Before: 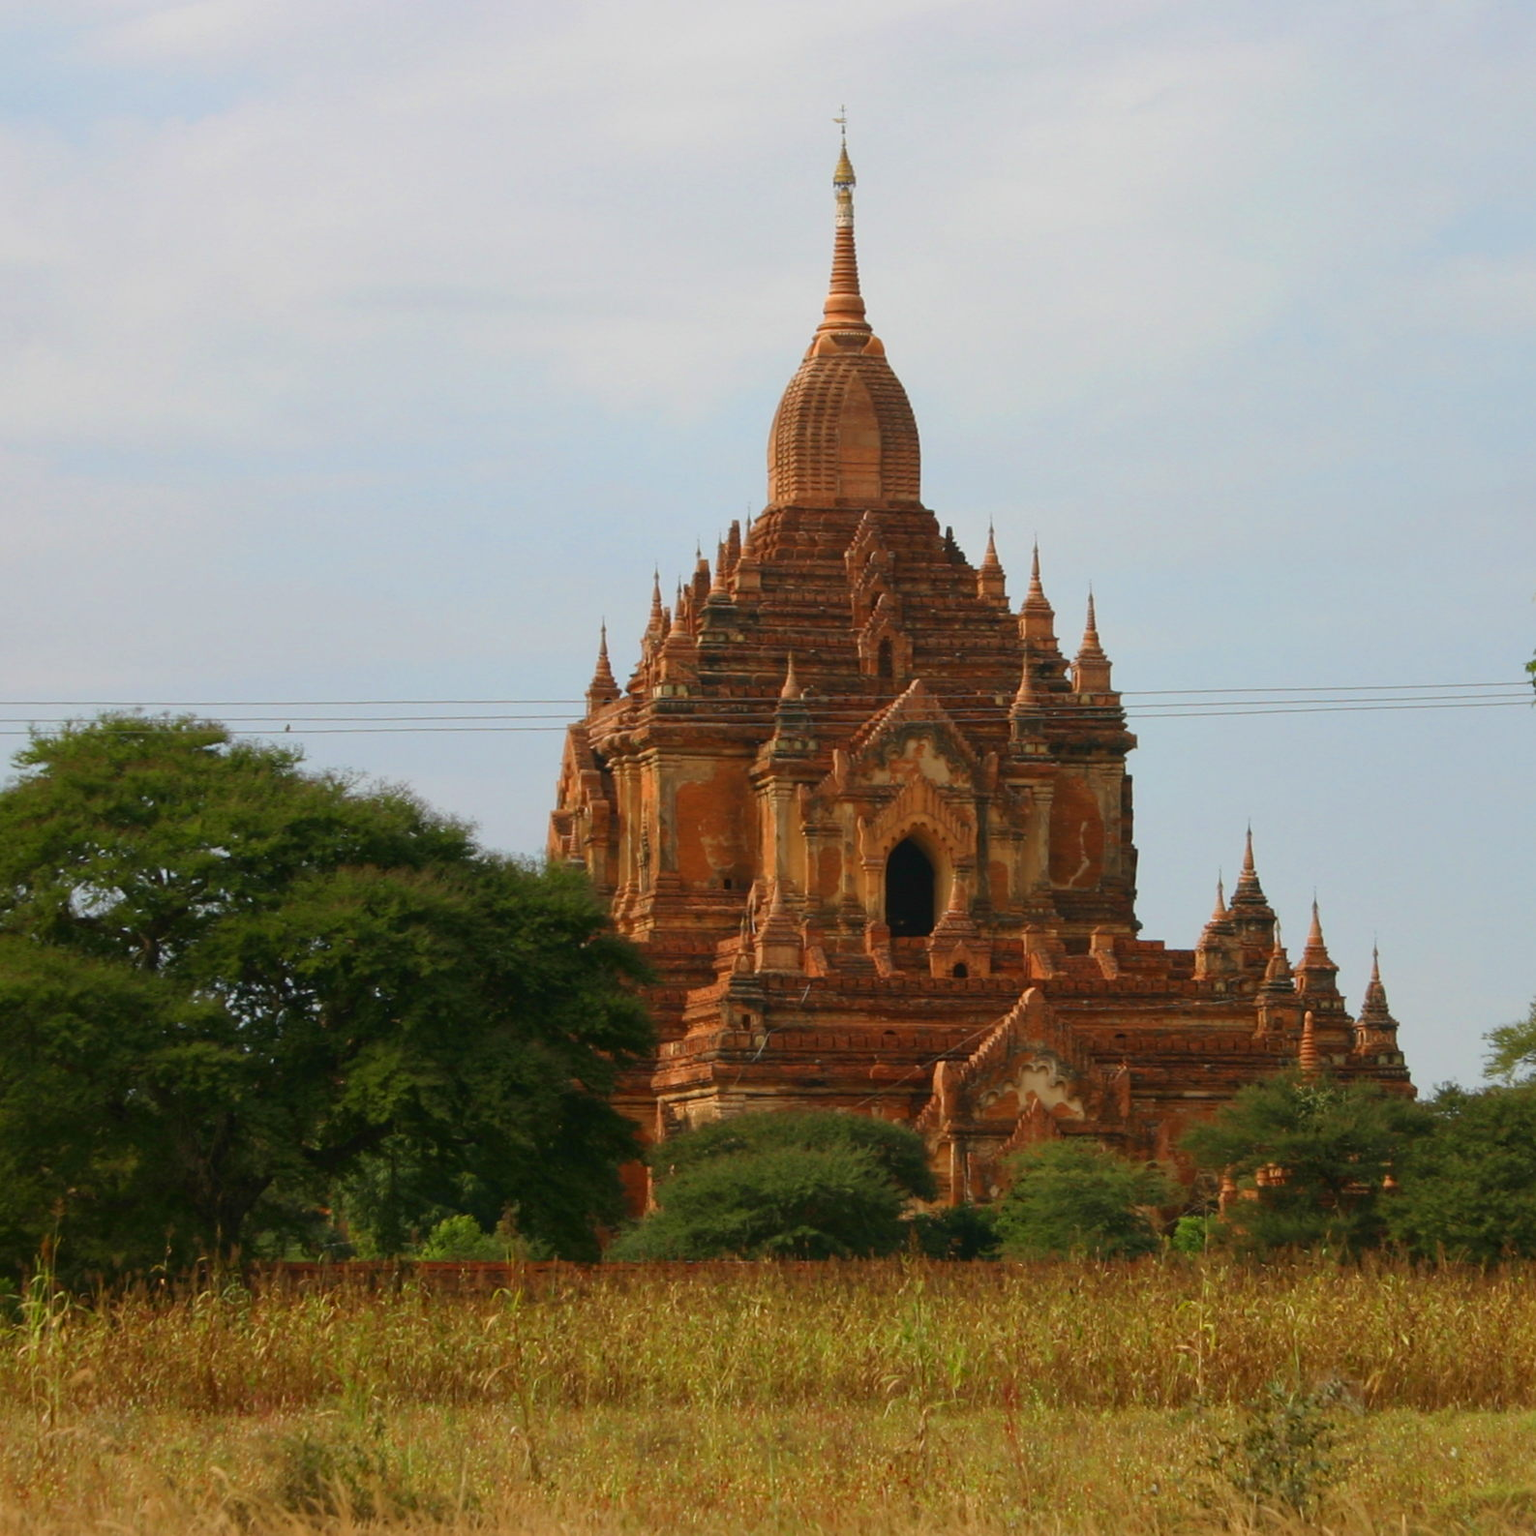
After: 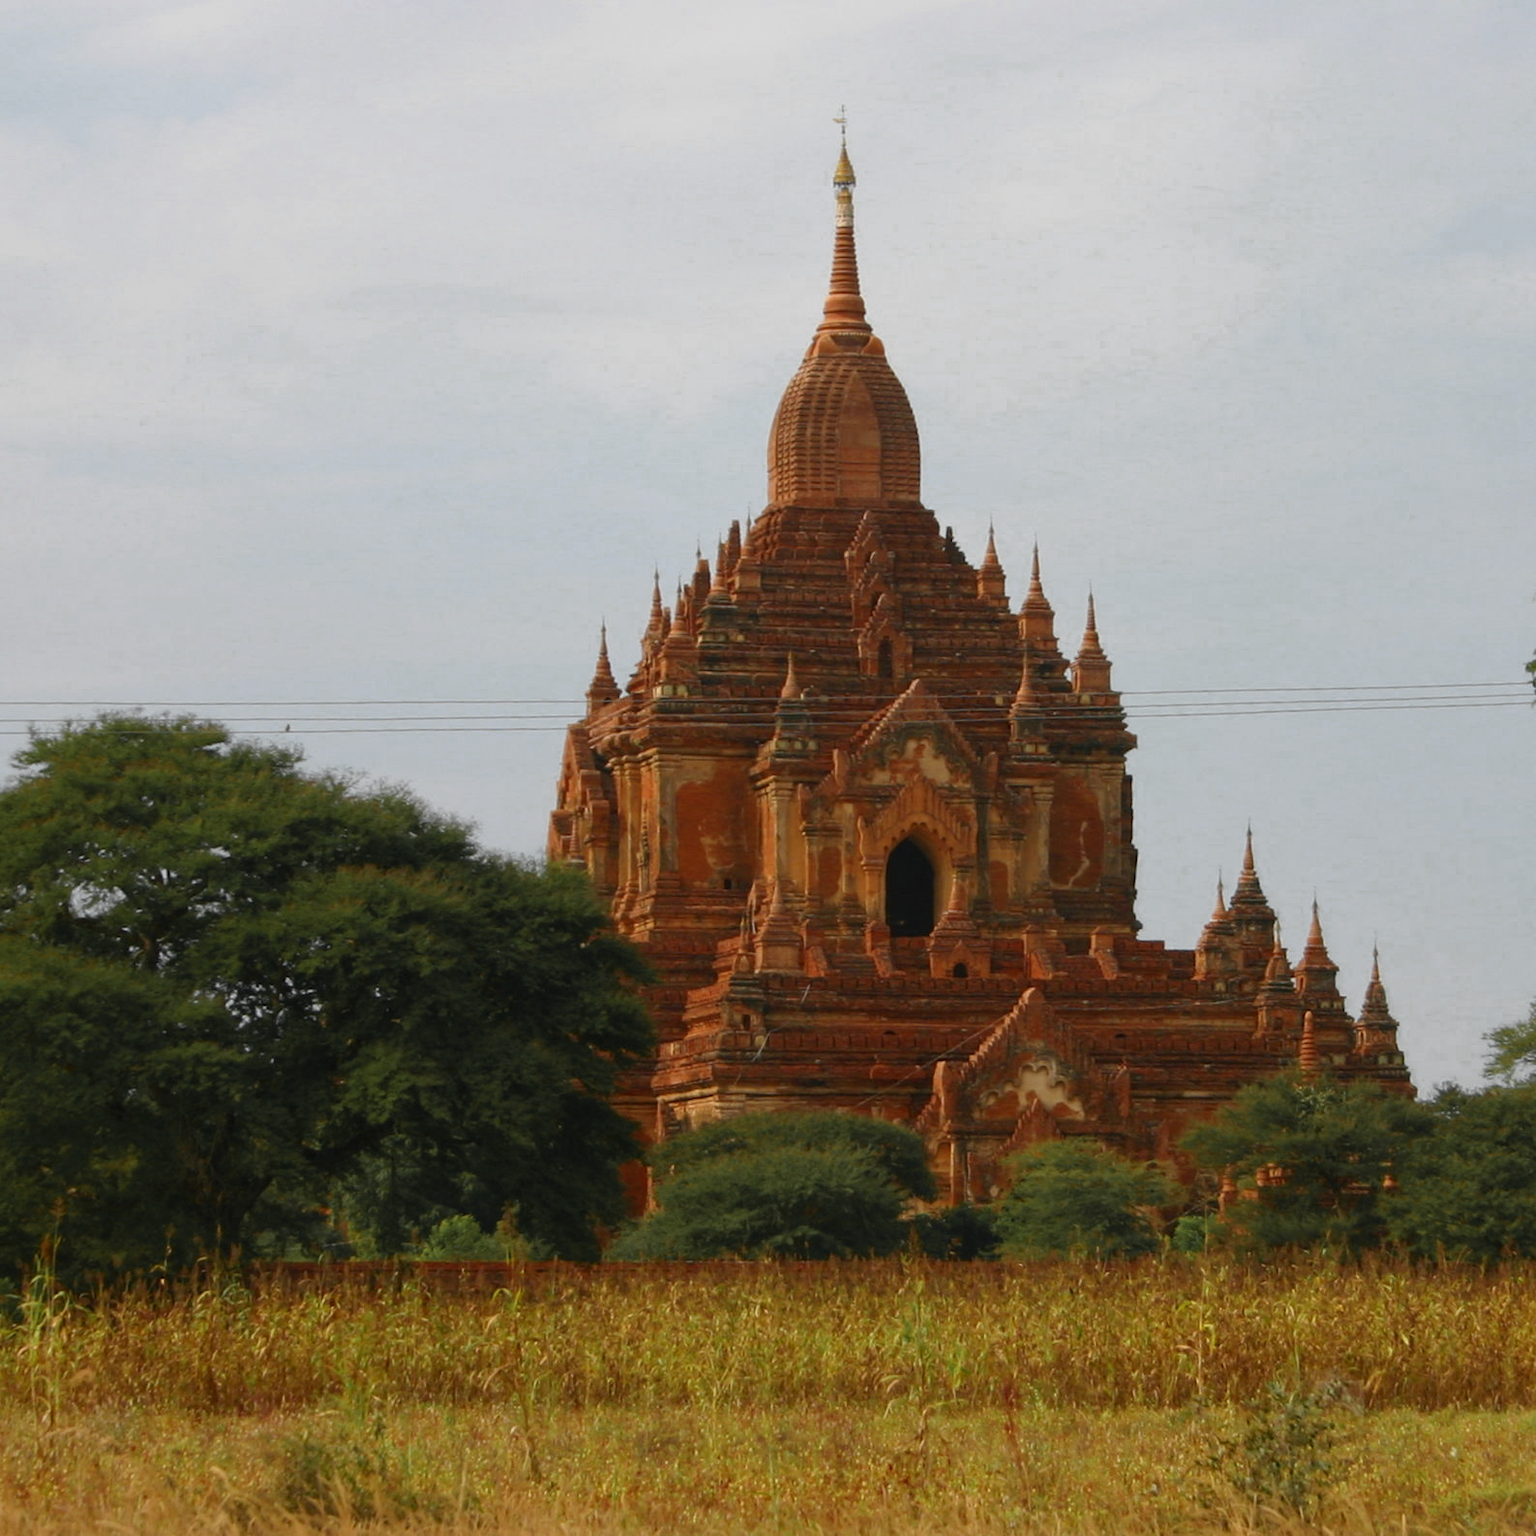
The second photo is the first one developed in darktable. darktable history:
color zones: curves: ch0 [(0.035, 0.242) (0.25, 0.5) (0.384, 0.214) (0.488, 0.255) (0.75, 0.5)]; ch1 [(0.063, 0.379) (0.25, 0.5) (0.354, 0.201) (0.489, 0.085) (0.729, 0.271)]; ch2 [(0.25, 0.5) (0.38, 0.517) (0.442, 0.51) (0.735, 0.456)]
